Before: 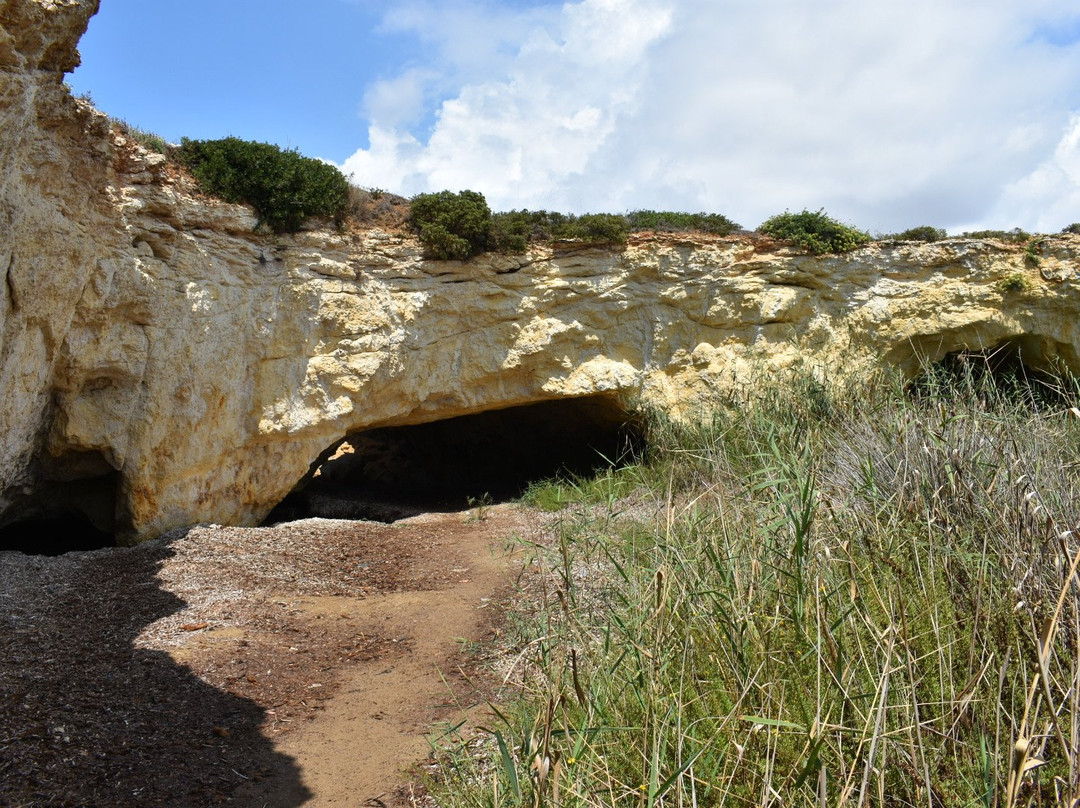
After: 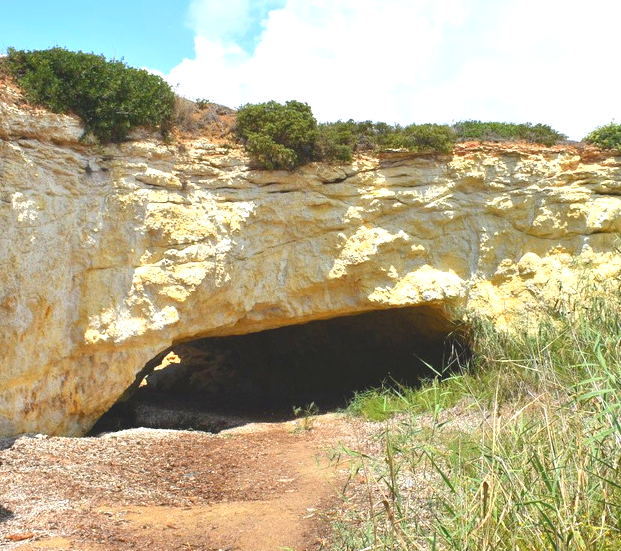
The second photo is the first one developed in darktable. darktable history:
crop: left 16.198%, top 11.224%, right 26.223%, bottom 20.537%
exposure: black level correction 0.001, exposure 1.398 EV, compensate highlight preservation false
contrast brightness saturation: contrast -0.285
